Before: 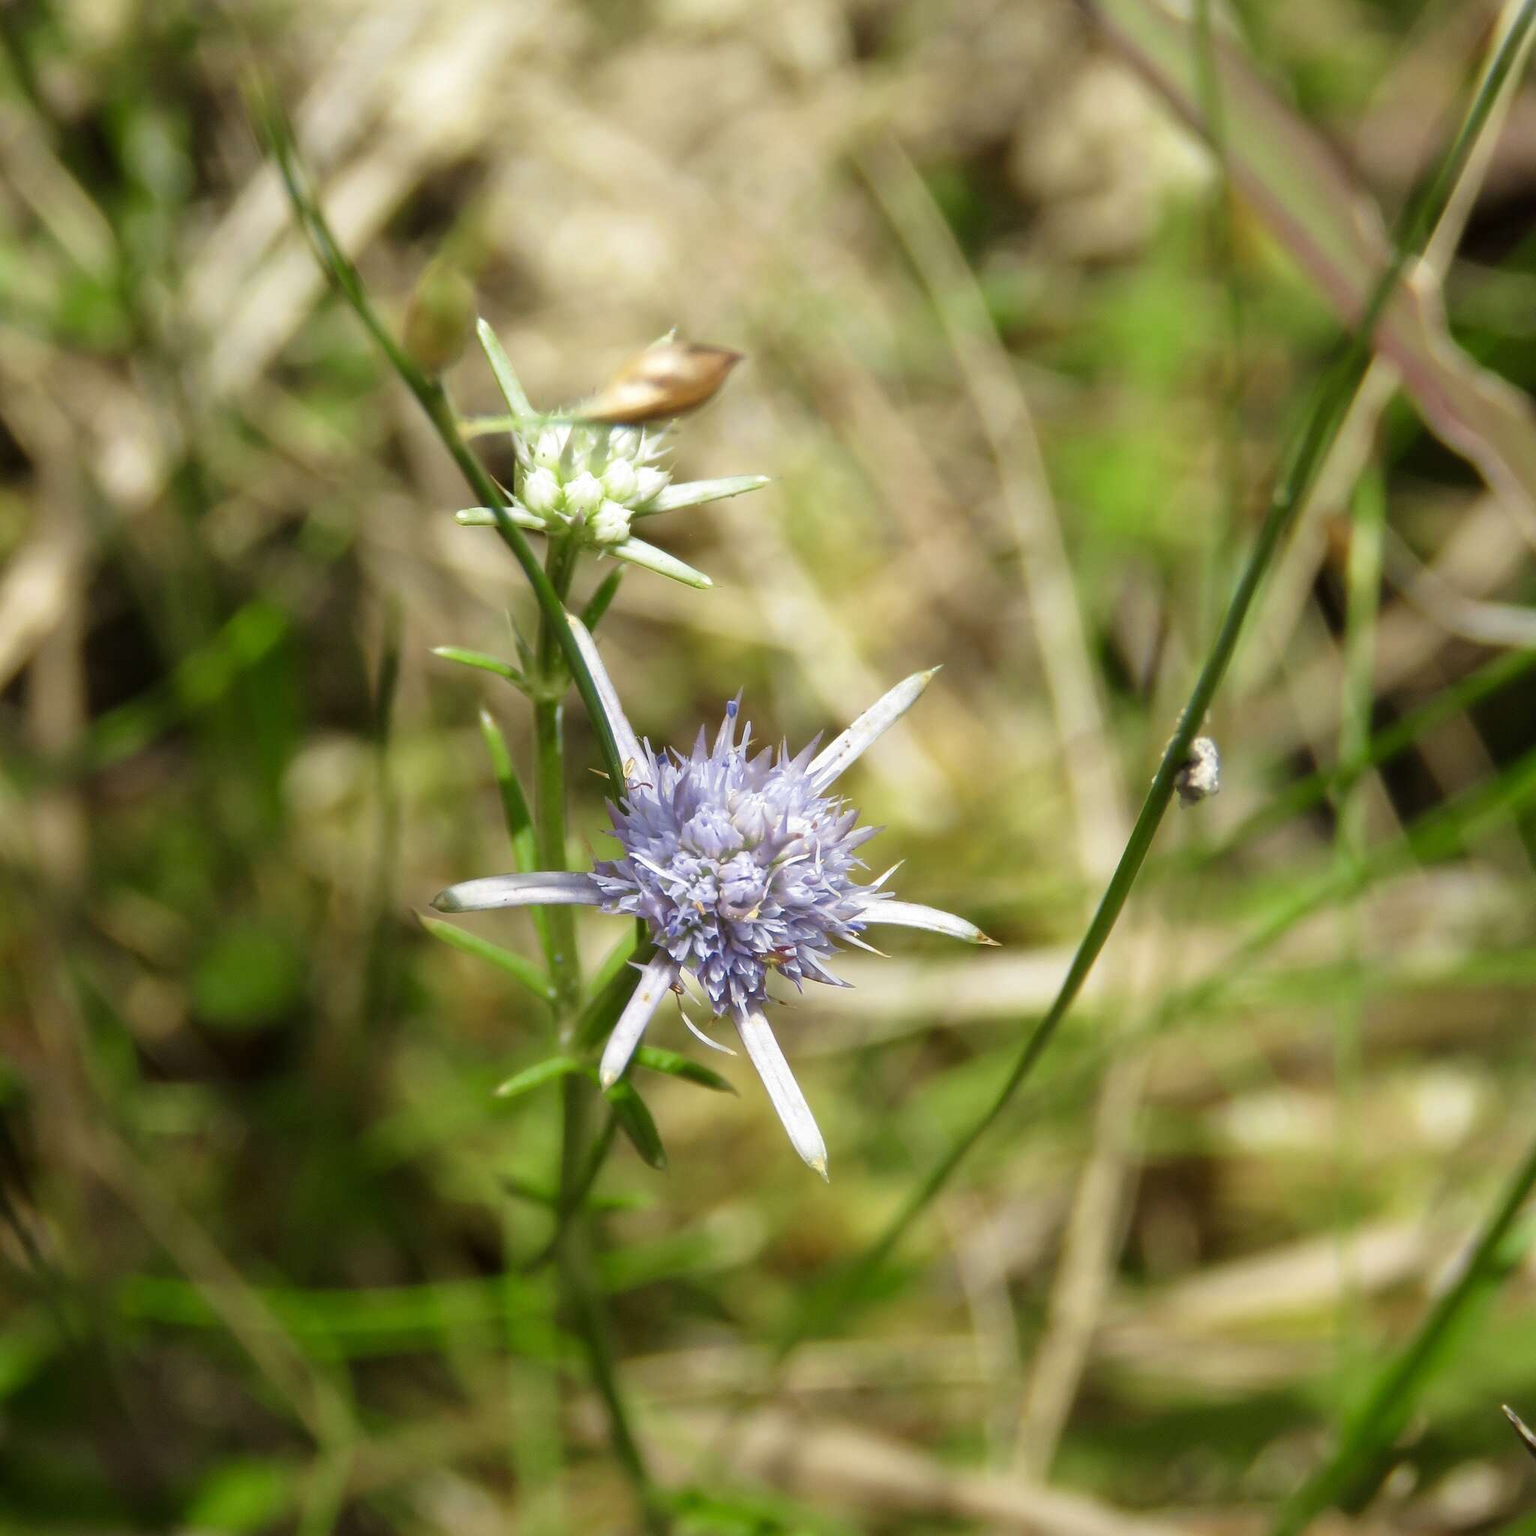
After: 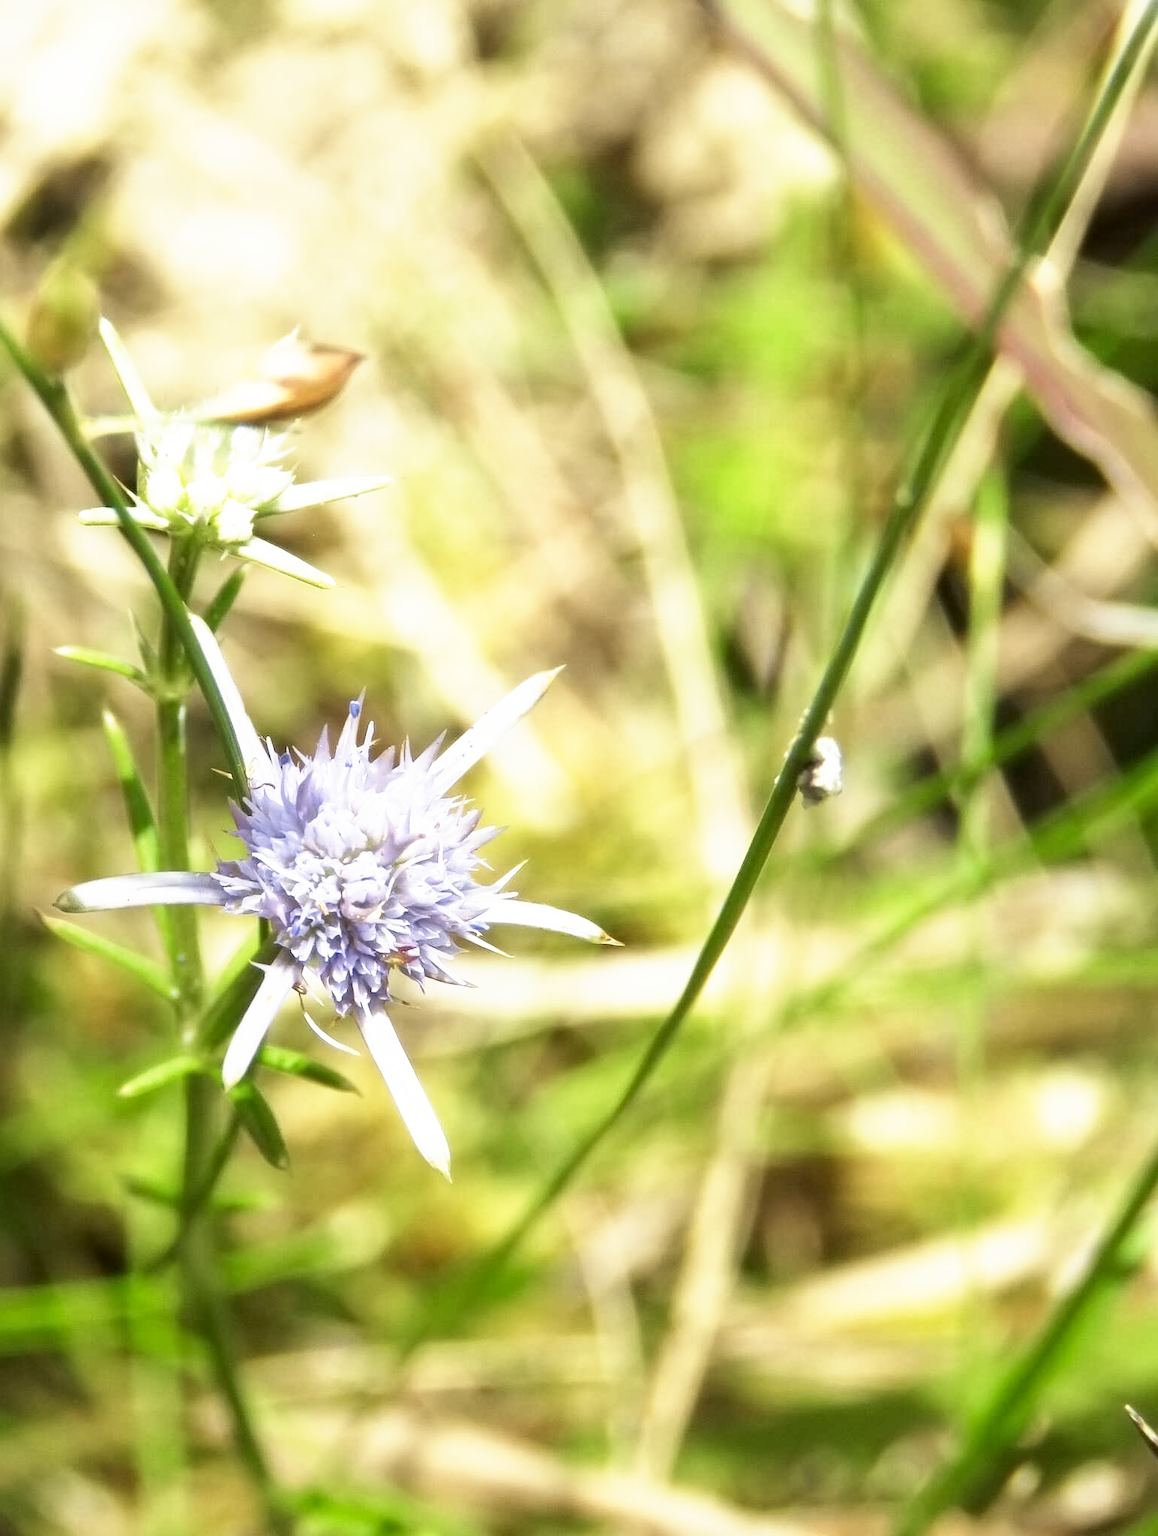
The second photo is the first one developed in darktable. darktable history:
contrast equalizer: octaves 7, y [[0.5 ×6], [0.5 ×6], [0.5 ×6], [0 ×6], [0, 0.039, 0.251, 0.29, 0.293, 0.292]]
base curve: curves: ch0 [(0, 0) (0.495, 0.917) (1, 1)], preserve colors none
crop and rotate: left 24.601%
